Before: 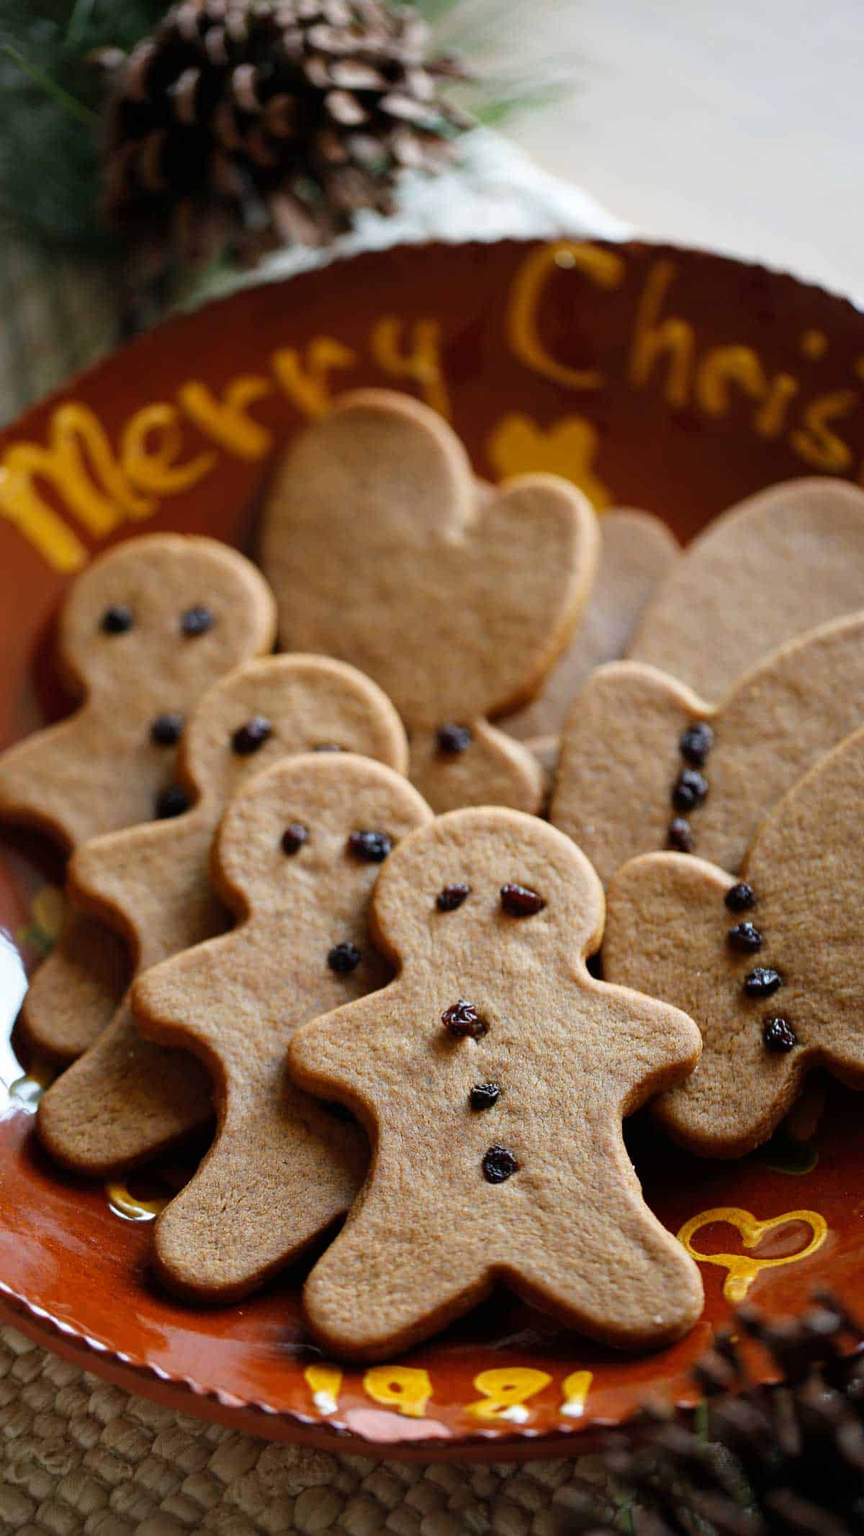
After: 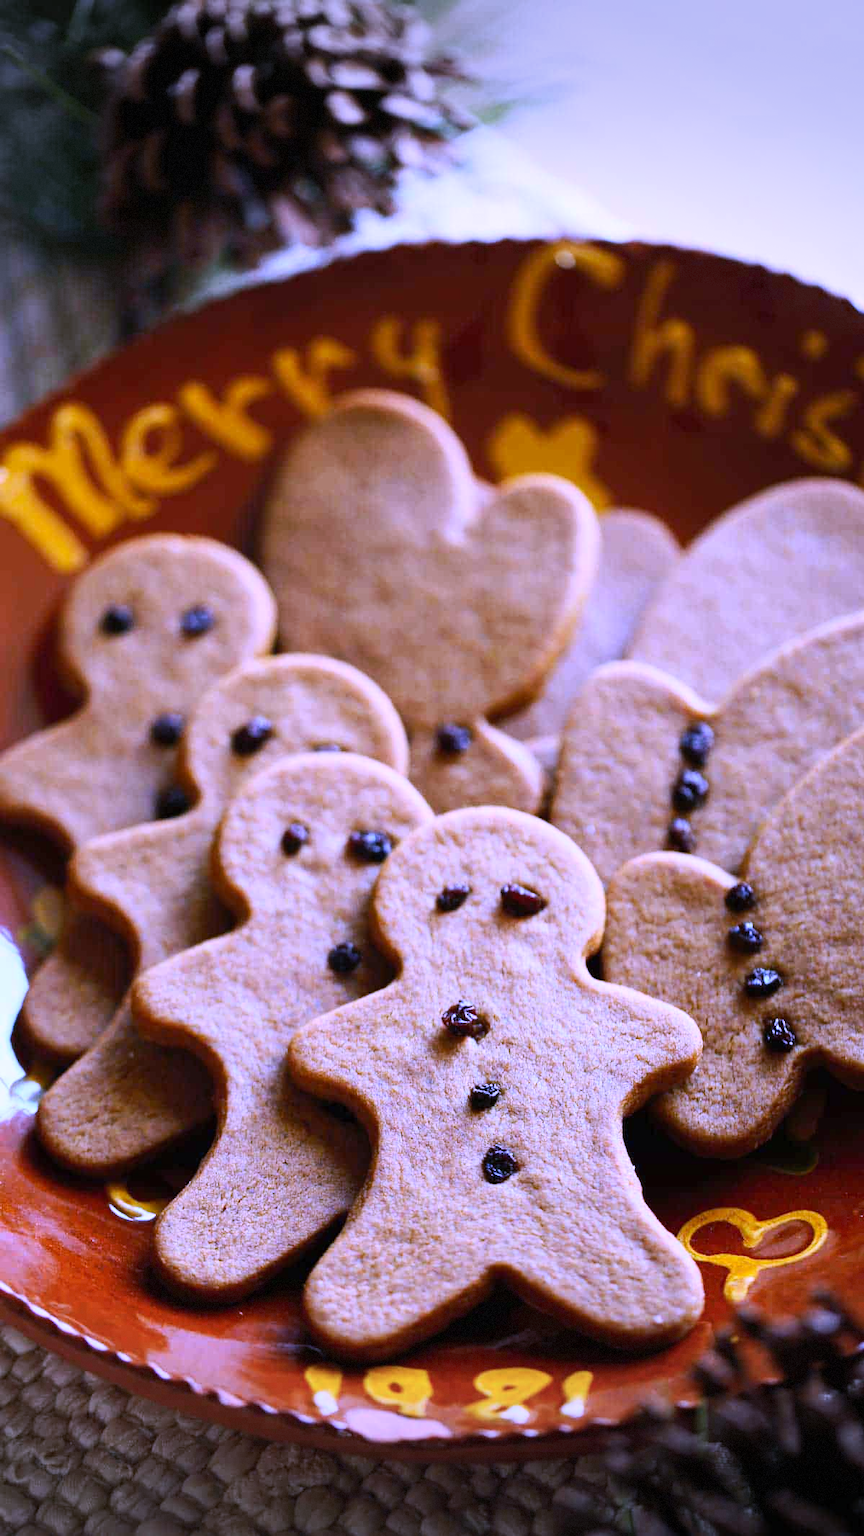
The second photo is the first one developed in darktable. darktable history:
contrast brightness saturation: contrast 0.2, brightness 0.15, saturation 0.14
white balance: red 0.98, blue 1.61
tone curve: curves: ch0 [(0, 0) (0.003, 0.003) (0.011, 0.011) (0.025, 0.024) (0.044, 0.044) (0.069, 0.068) (0.1, 0.098) (0.136, 0.133) (0.177, 0.174) (0.224, 0.22) (0.277, 0.272) (0.335, 0.329) (0.399, 0.392) (0.468, 0.46) (0.543, 0.546) (0.623, 0.626) (0.709, 0.711) (0.801, 0.802) (0.898, 0.898) (1, 1)], preserve colors none
vignetting: fall-off start 100%, brightness -0.406, saturation -0.3, width/height ratio 1.324, dithering 8-bit output, unbound false
